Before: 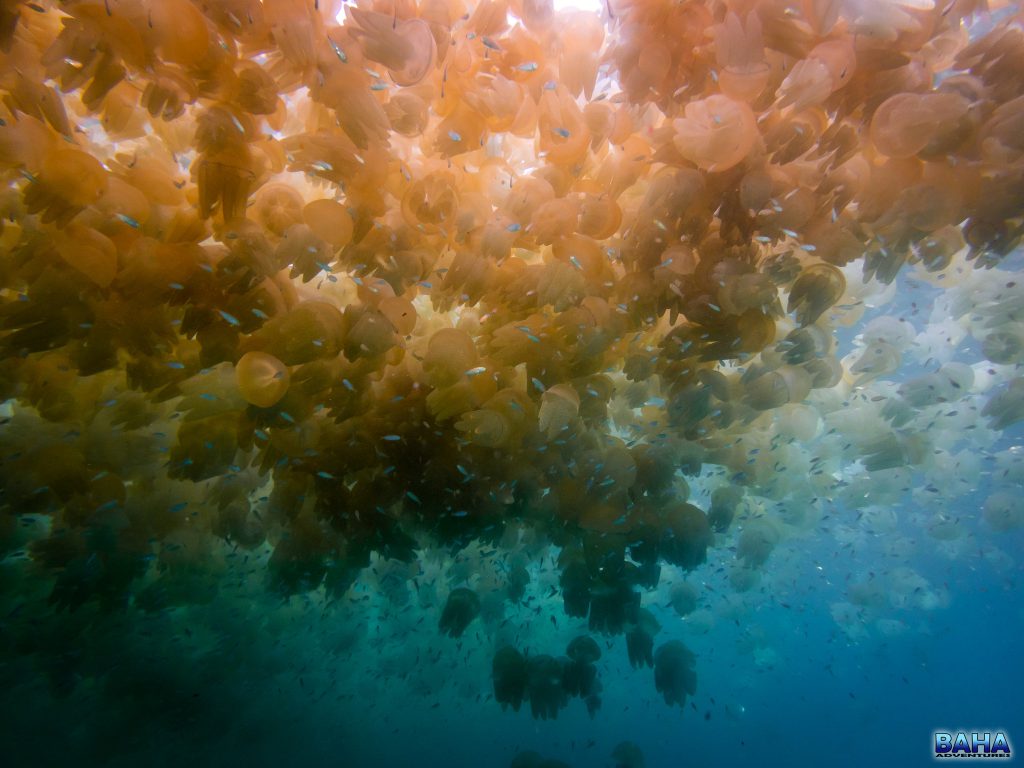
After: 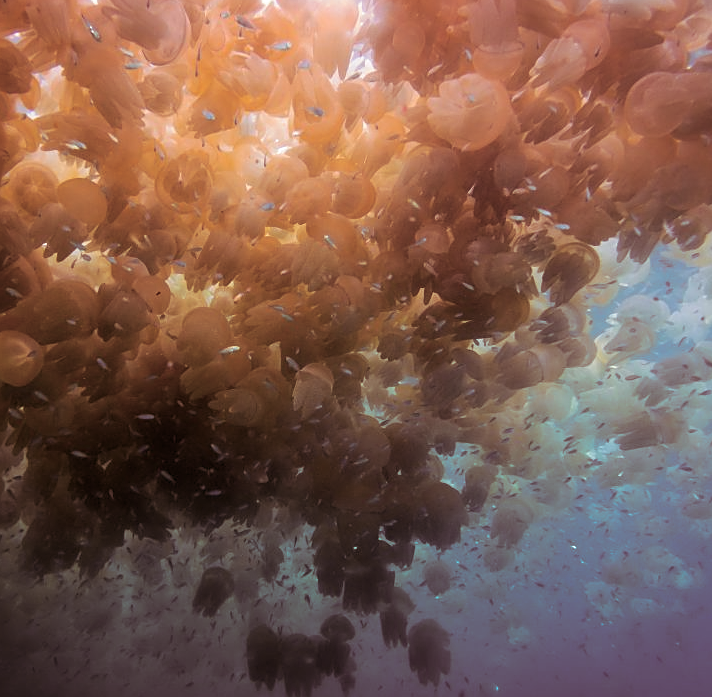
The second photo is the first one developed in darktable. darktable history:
crop and rotate: left 24.034%, top 2.838%, right 6.406%, bottom 6.299%
sharpen: on, module defaults
split-toning: on, module defaults
